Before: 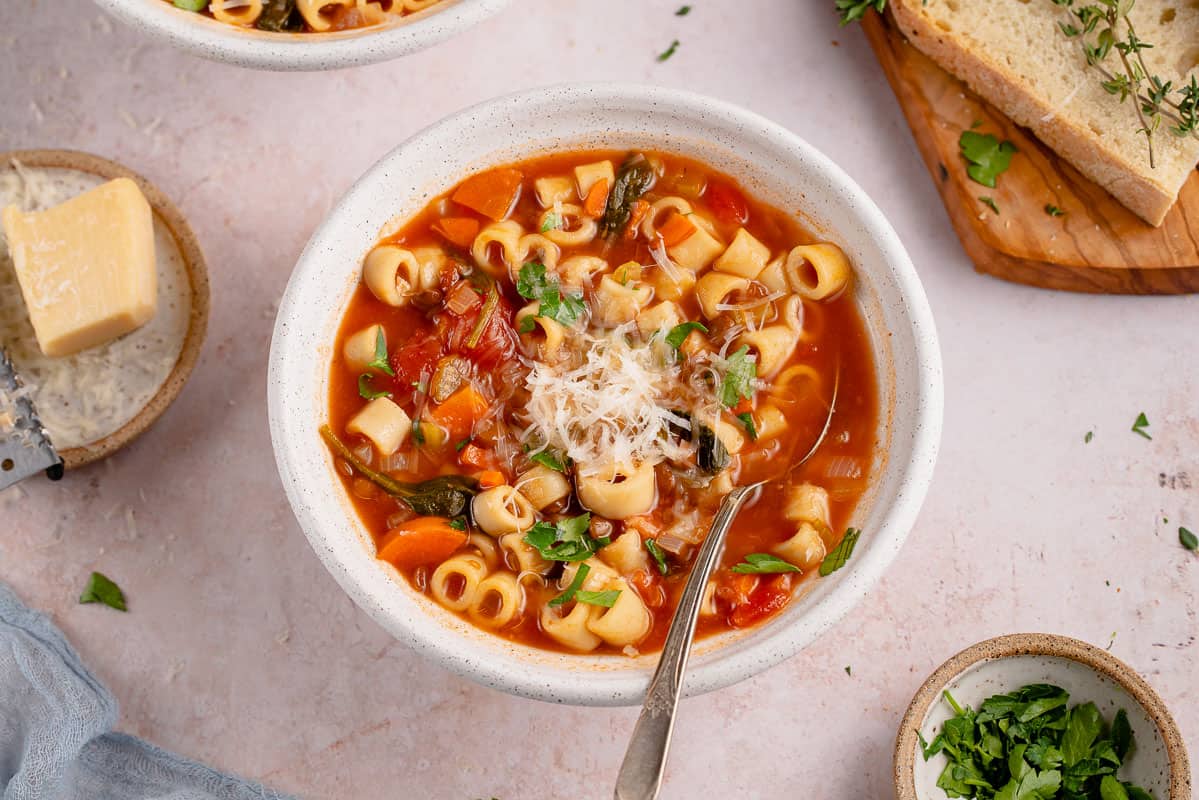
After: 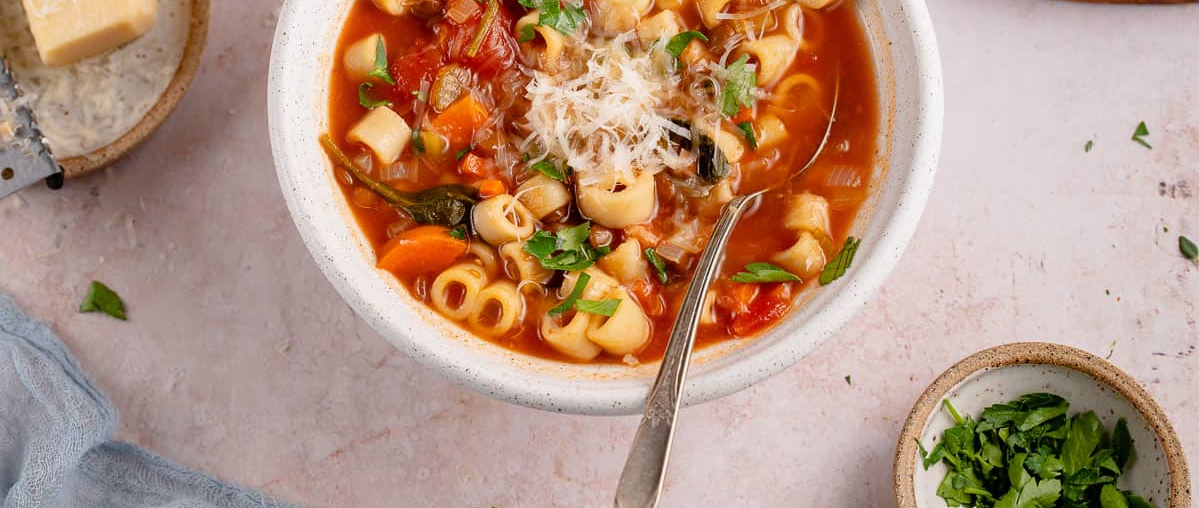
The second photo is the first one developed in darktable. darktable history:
bloom: size 9%, threshold 100%, strength 7%
crop and rotate: top 36.435%
